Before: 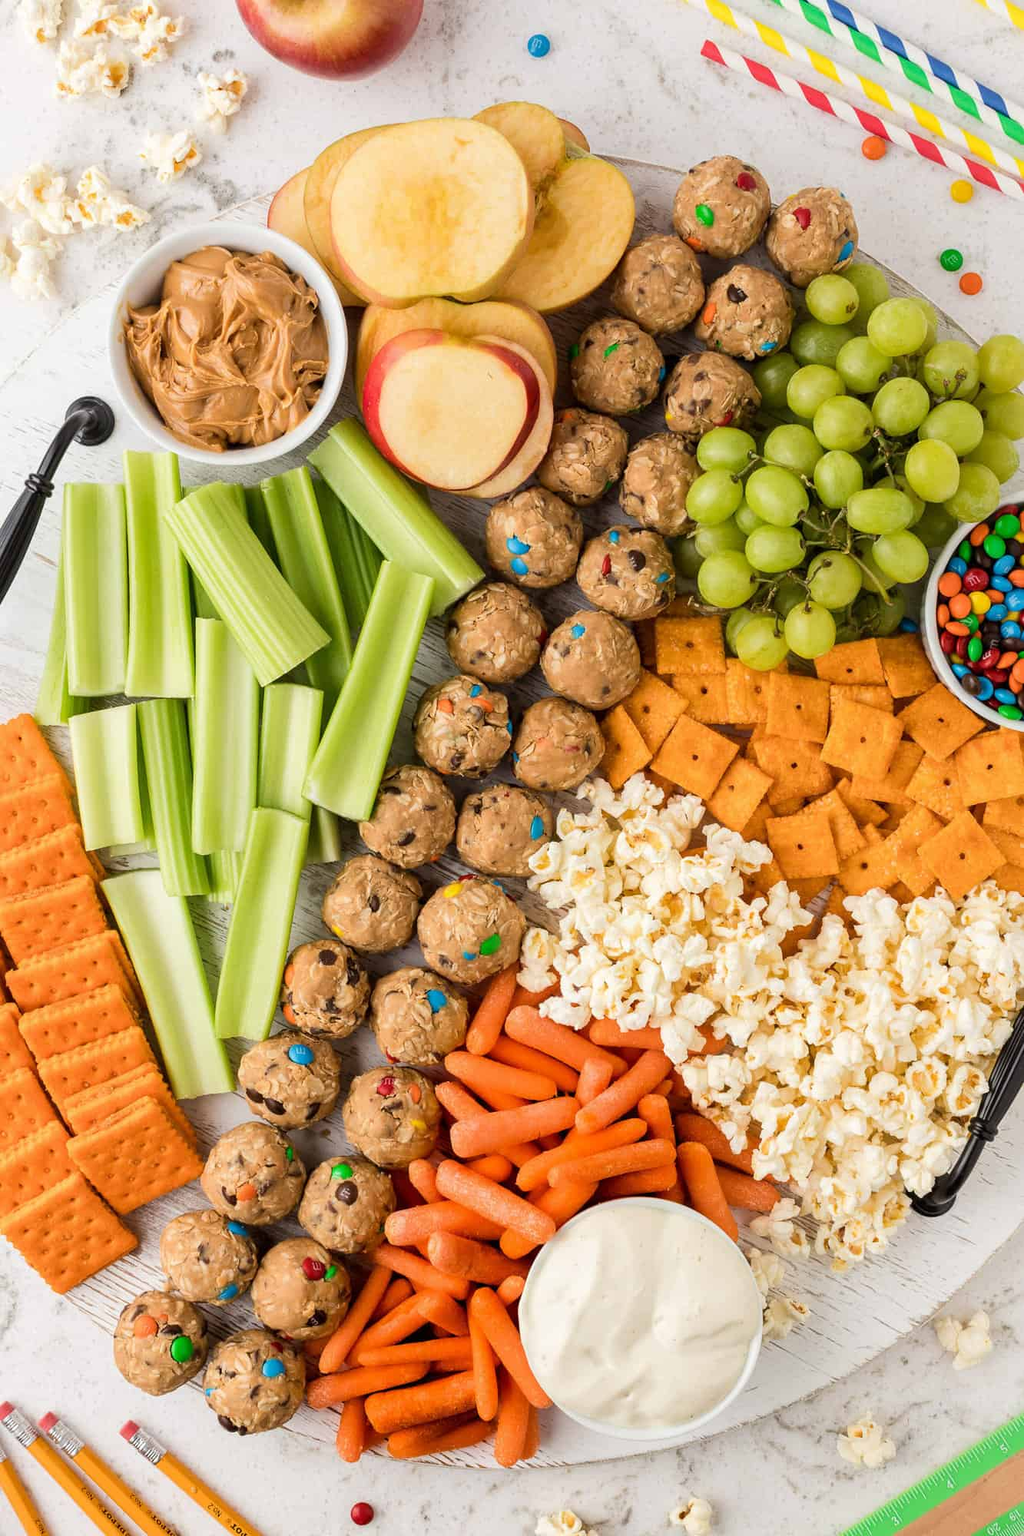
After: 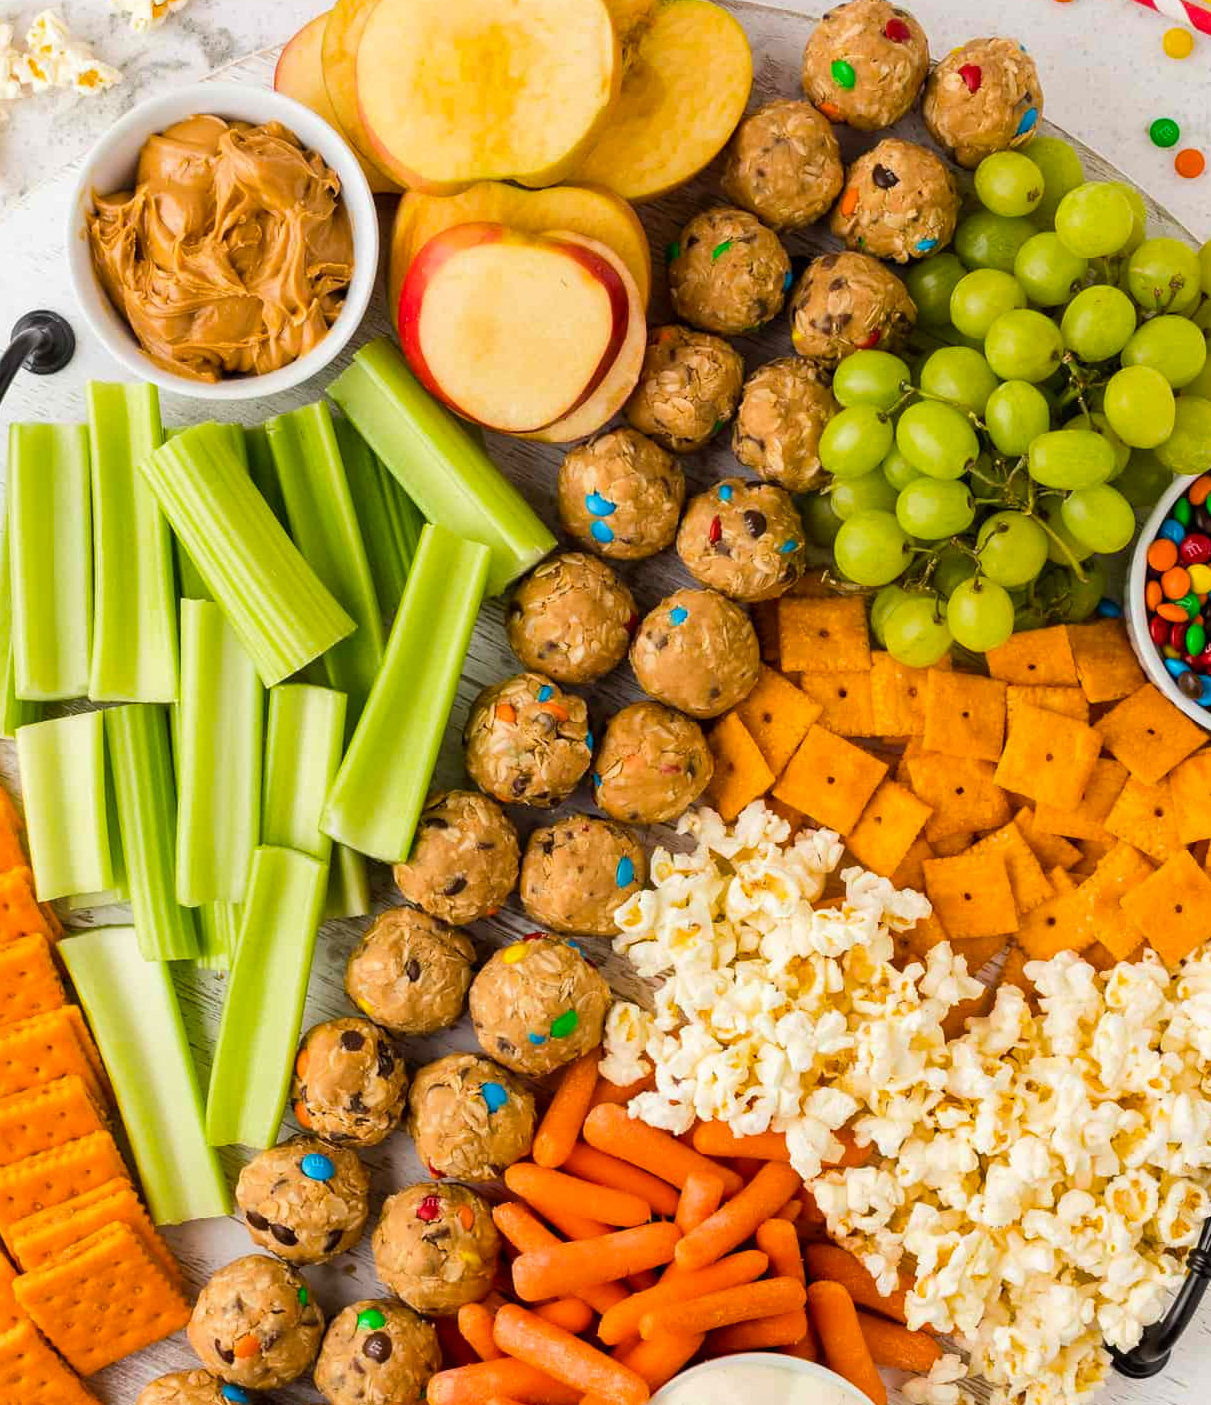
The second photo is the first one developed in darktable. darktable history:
crop: left 5.596%, top 10.314%, right 3.534%, bottom 19.395%
color balance rgb: perceptual saturation grading › global saturation 20%, global vibrance 20%
